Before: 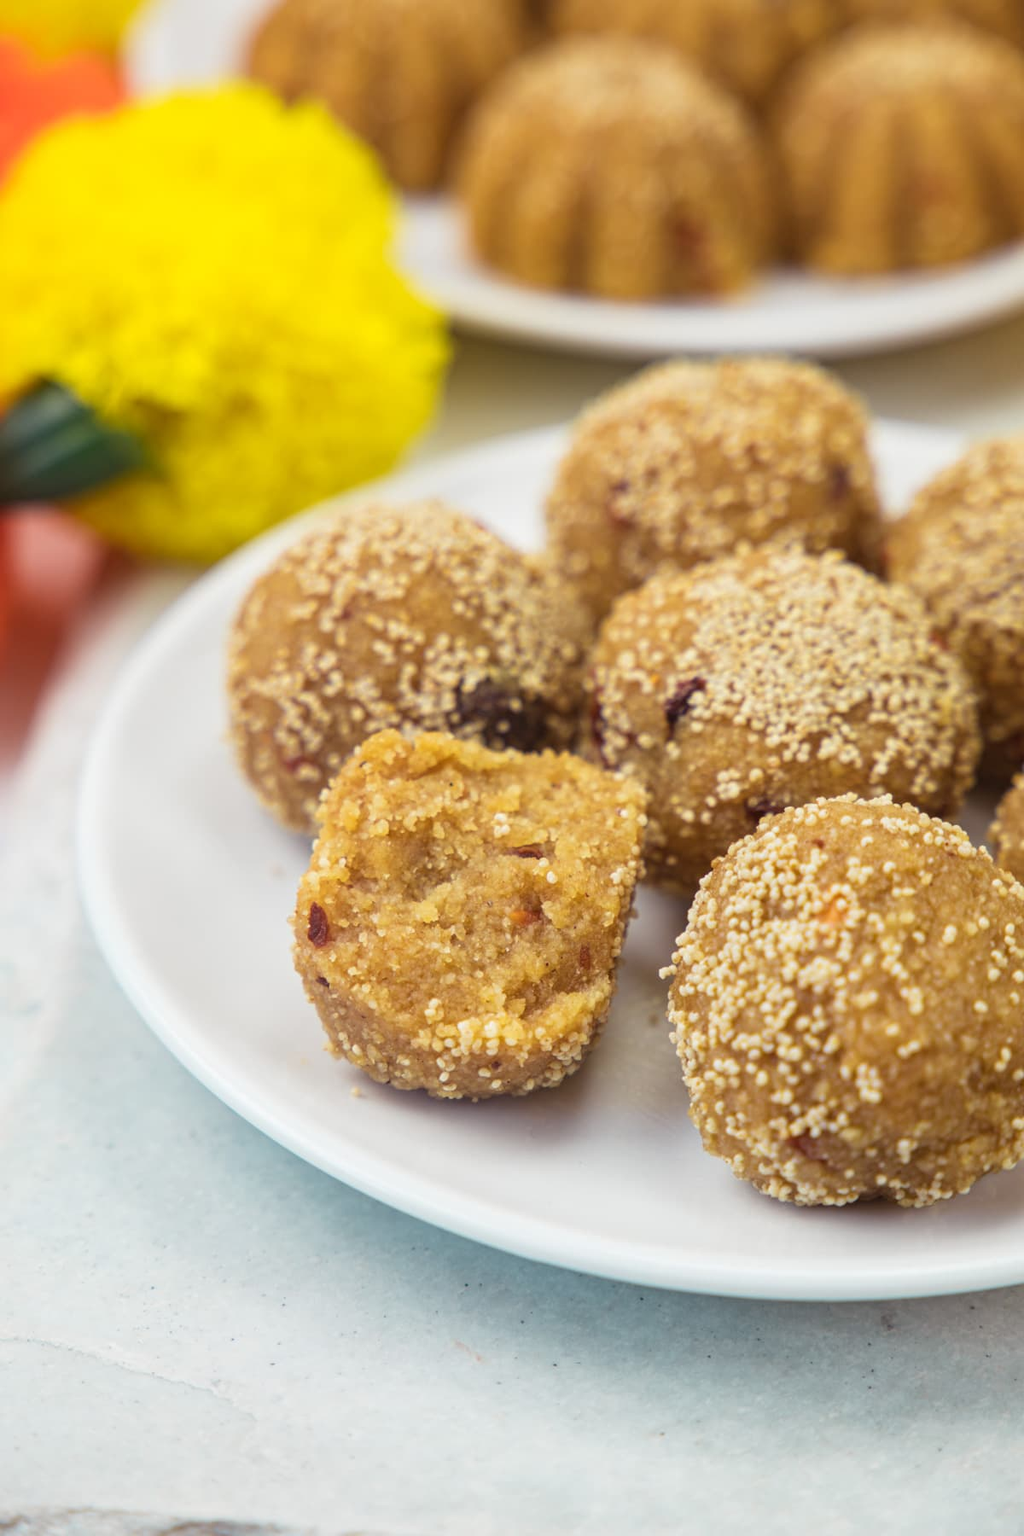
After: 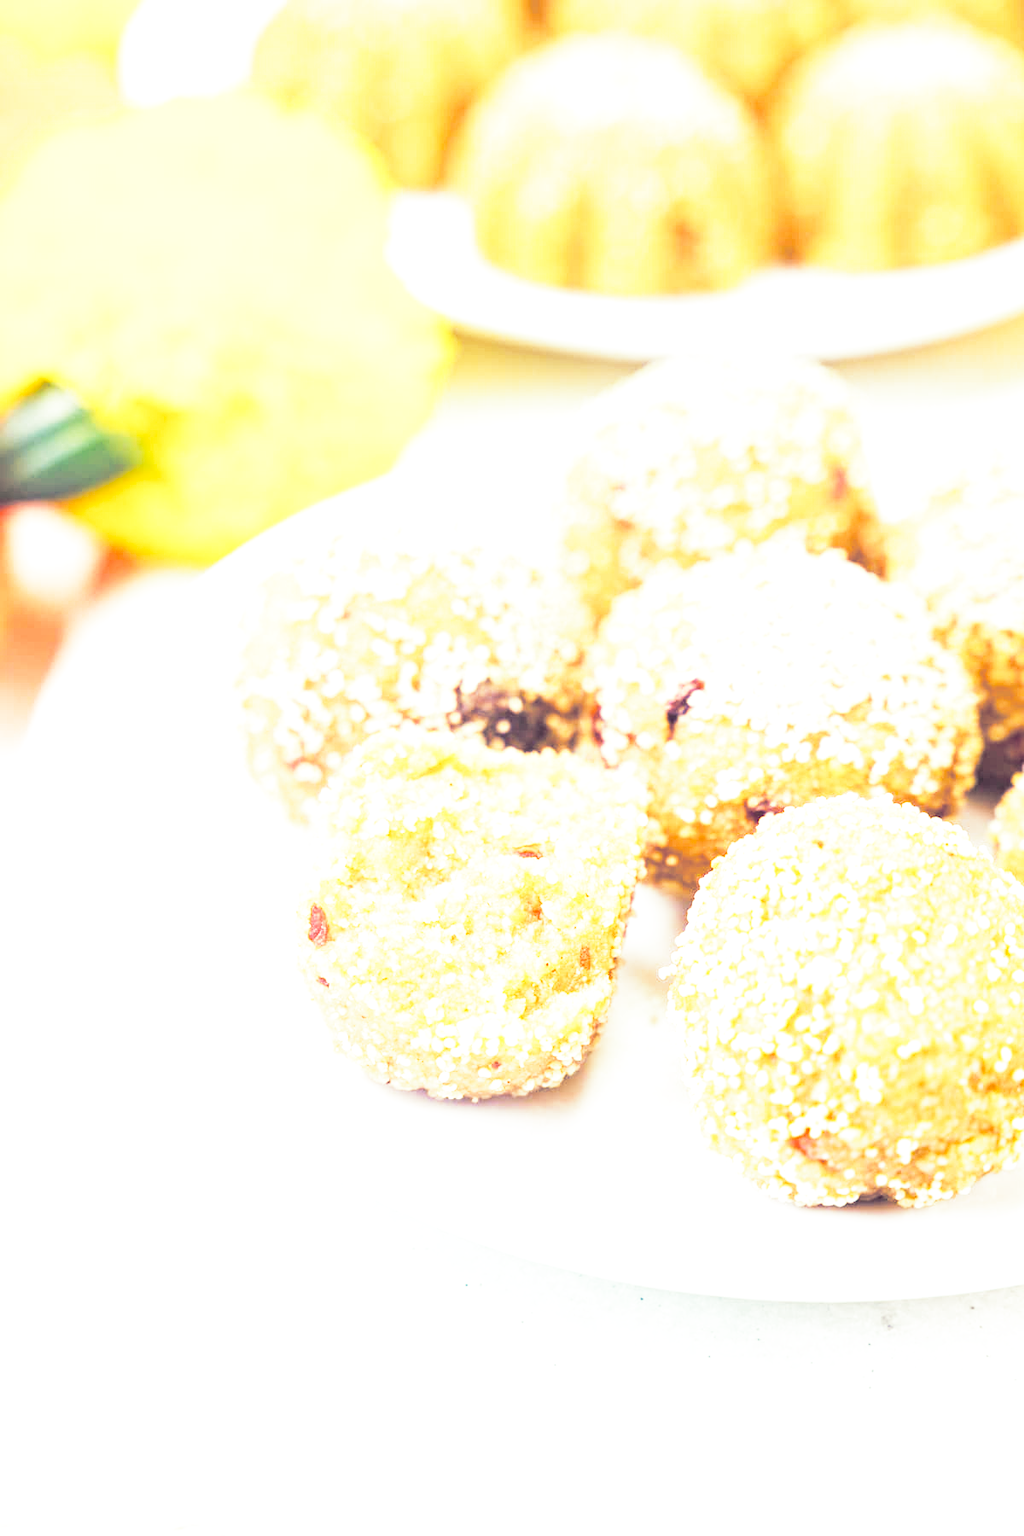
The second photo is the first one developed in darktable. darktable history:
exposure: black level correction 0.001, exposure 1.84 EV, compensate highlight preservation false
split-toning: shadows › hue 230.4°
base curve: curves: ch0 [(0, 0) (0.012, 0.01) (0.073, 0.168) (0.31, 0.711) (0.645, 0.957) (1, 1)], preserve colors none
